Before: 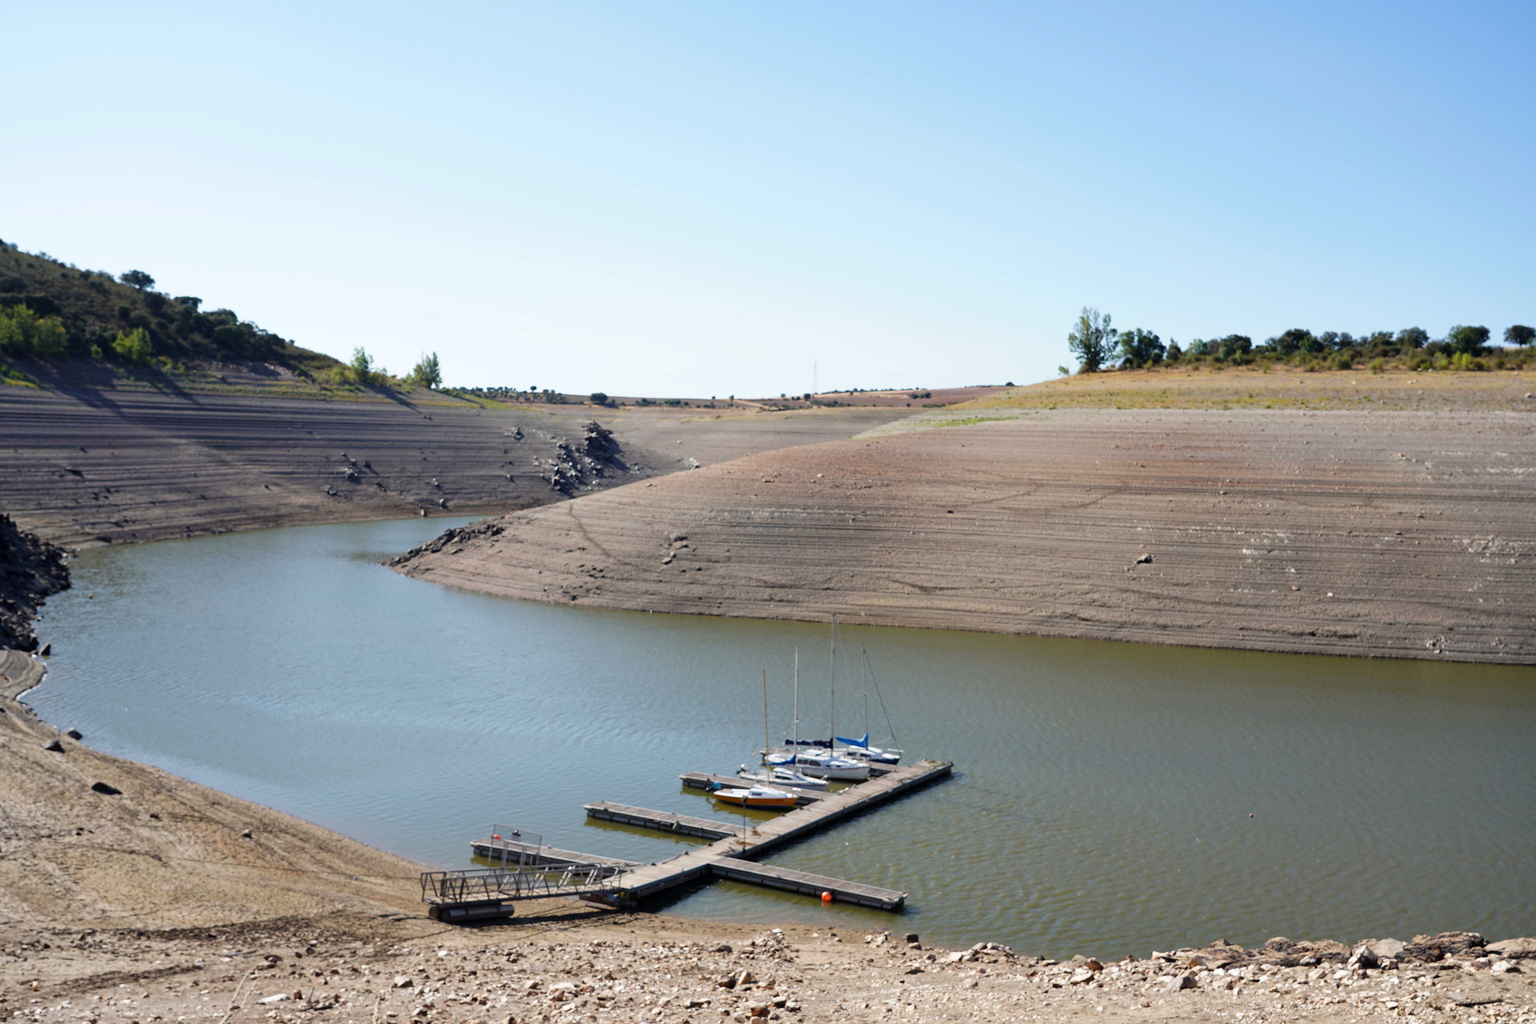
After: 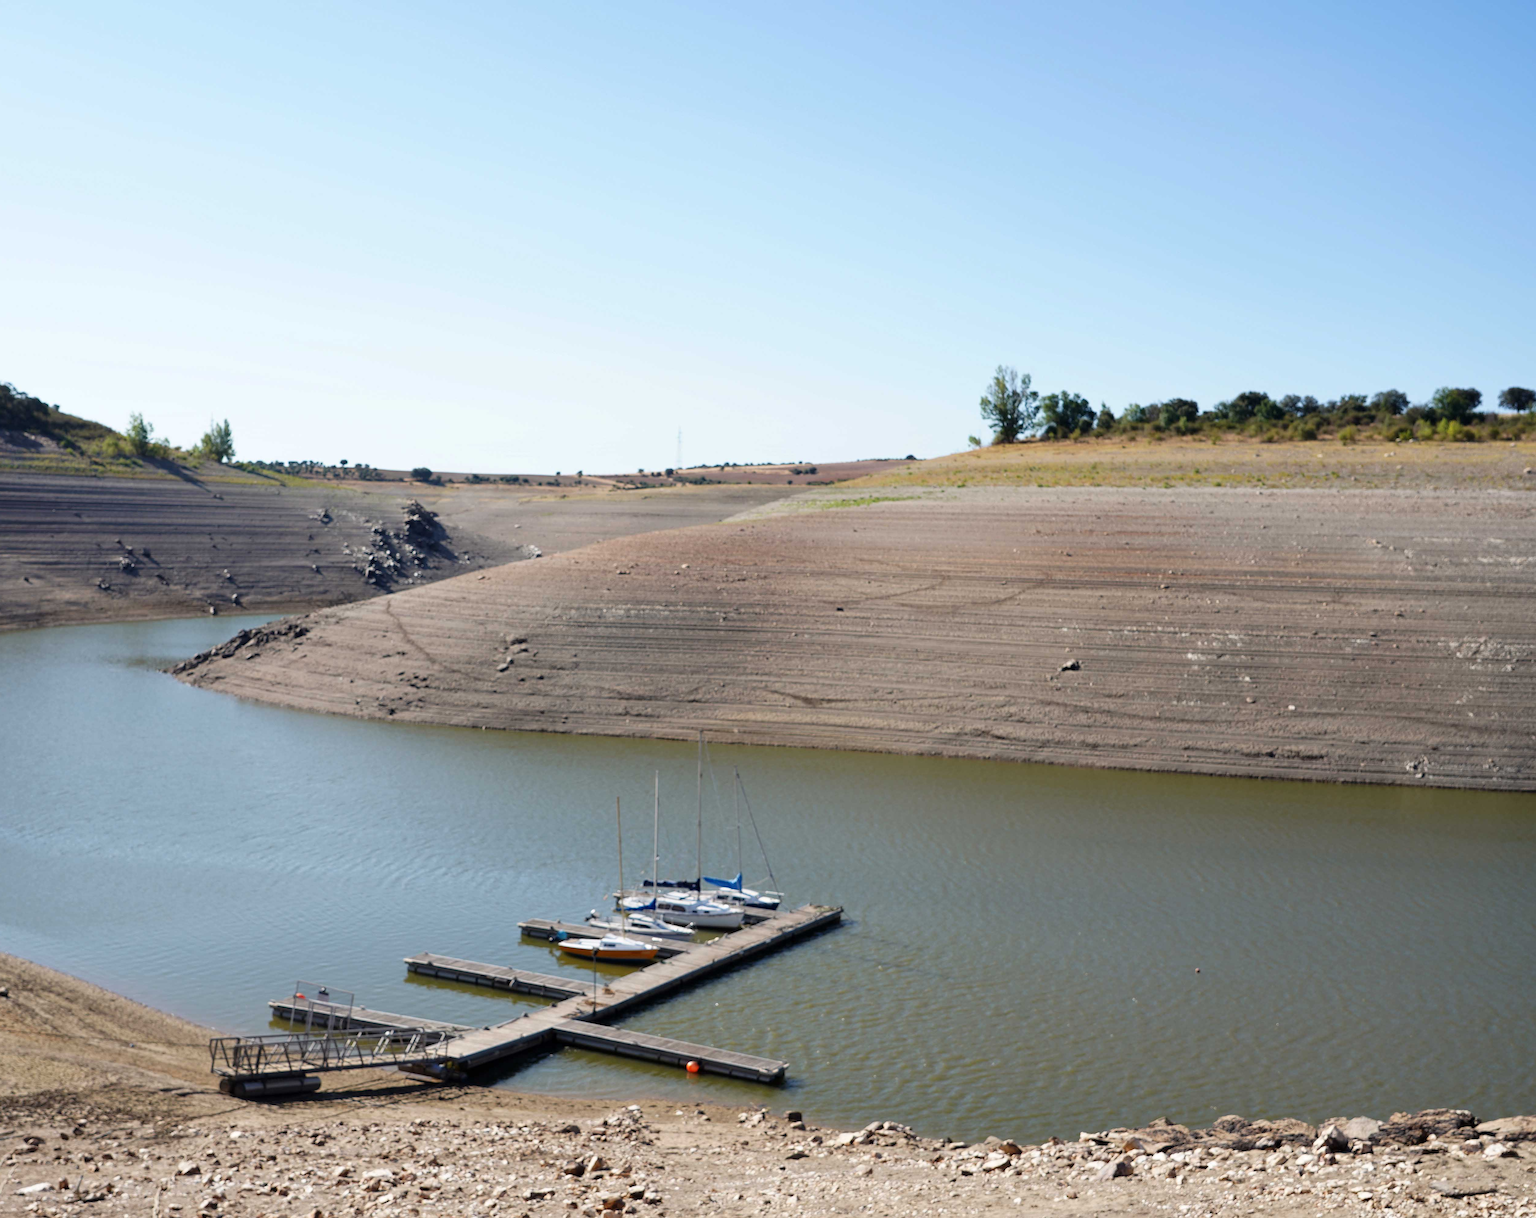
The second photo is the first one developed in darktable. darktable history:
crop: left 15.948%
contrast equalizer: octaves 7, y [[0.502, 0.505, 0.512, 0.529, 0.564, 0.588], [0.5 ×6], [0.502, 0.505, 0.512, 0.529, 0.564, 0.588], [0, 0.001, 0.001, 0.004, 0.008, 0.011], [0, 0.001, 0.001, 0.004, 0.008, 0.011]], mix 0.139
